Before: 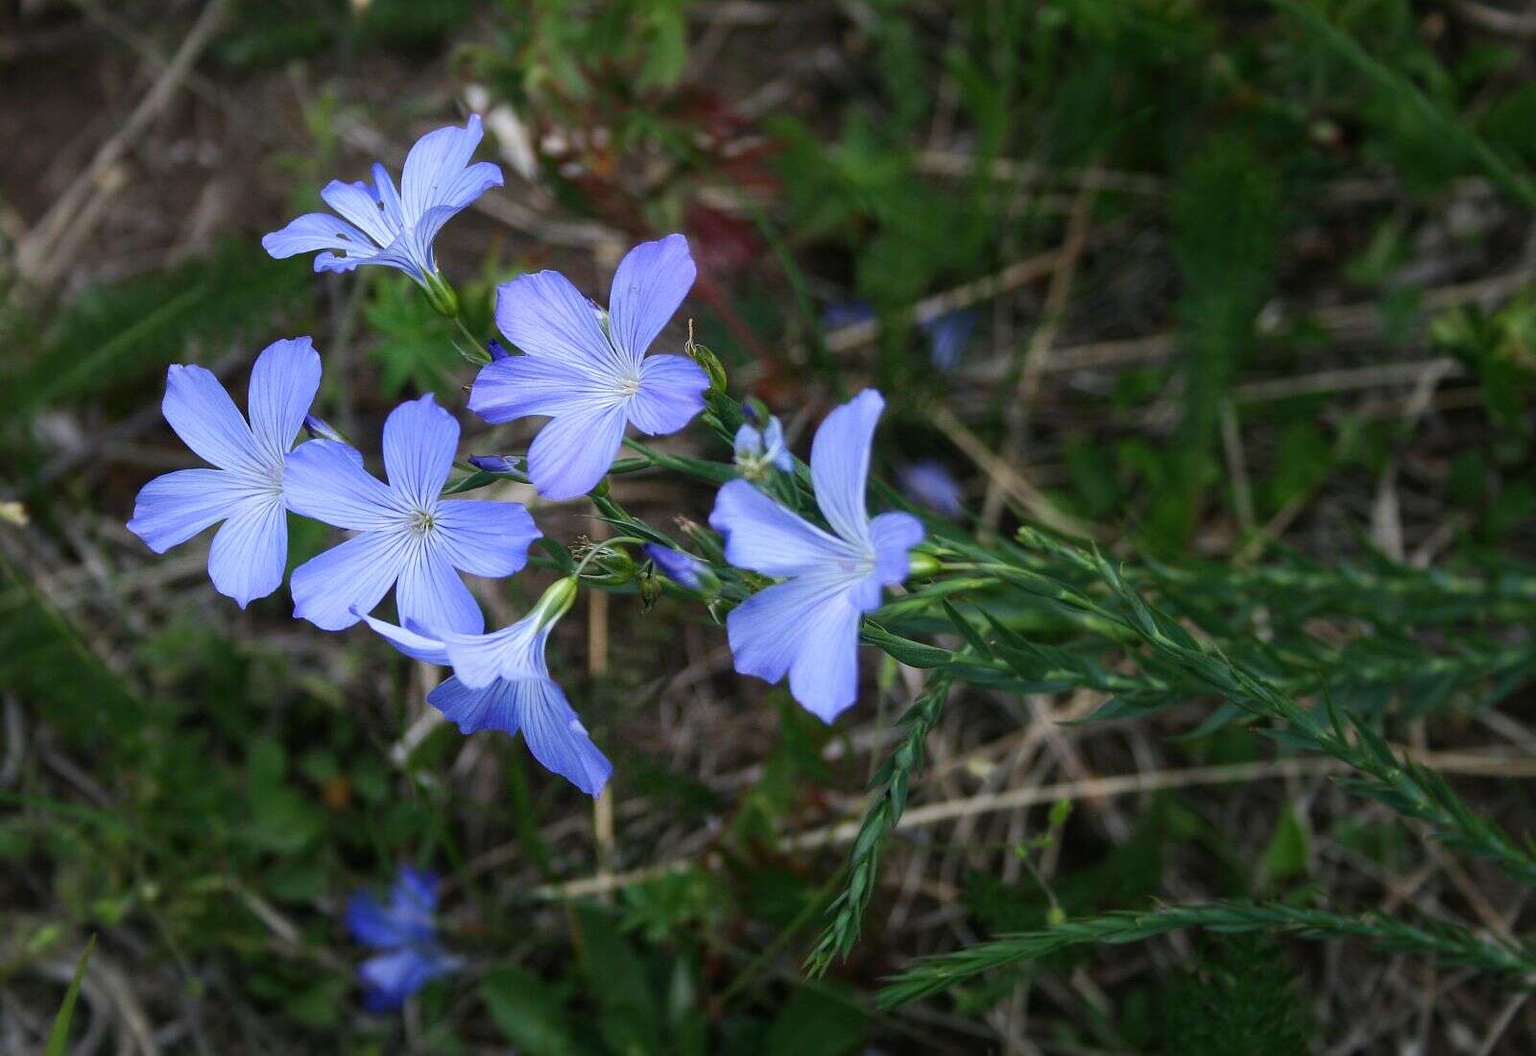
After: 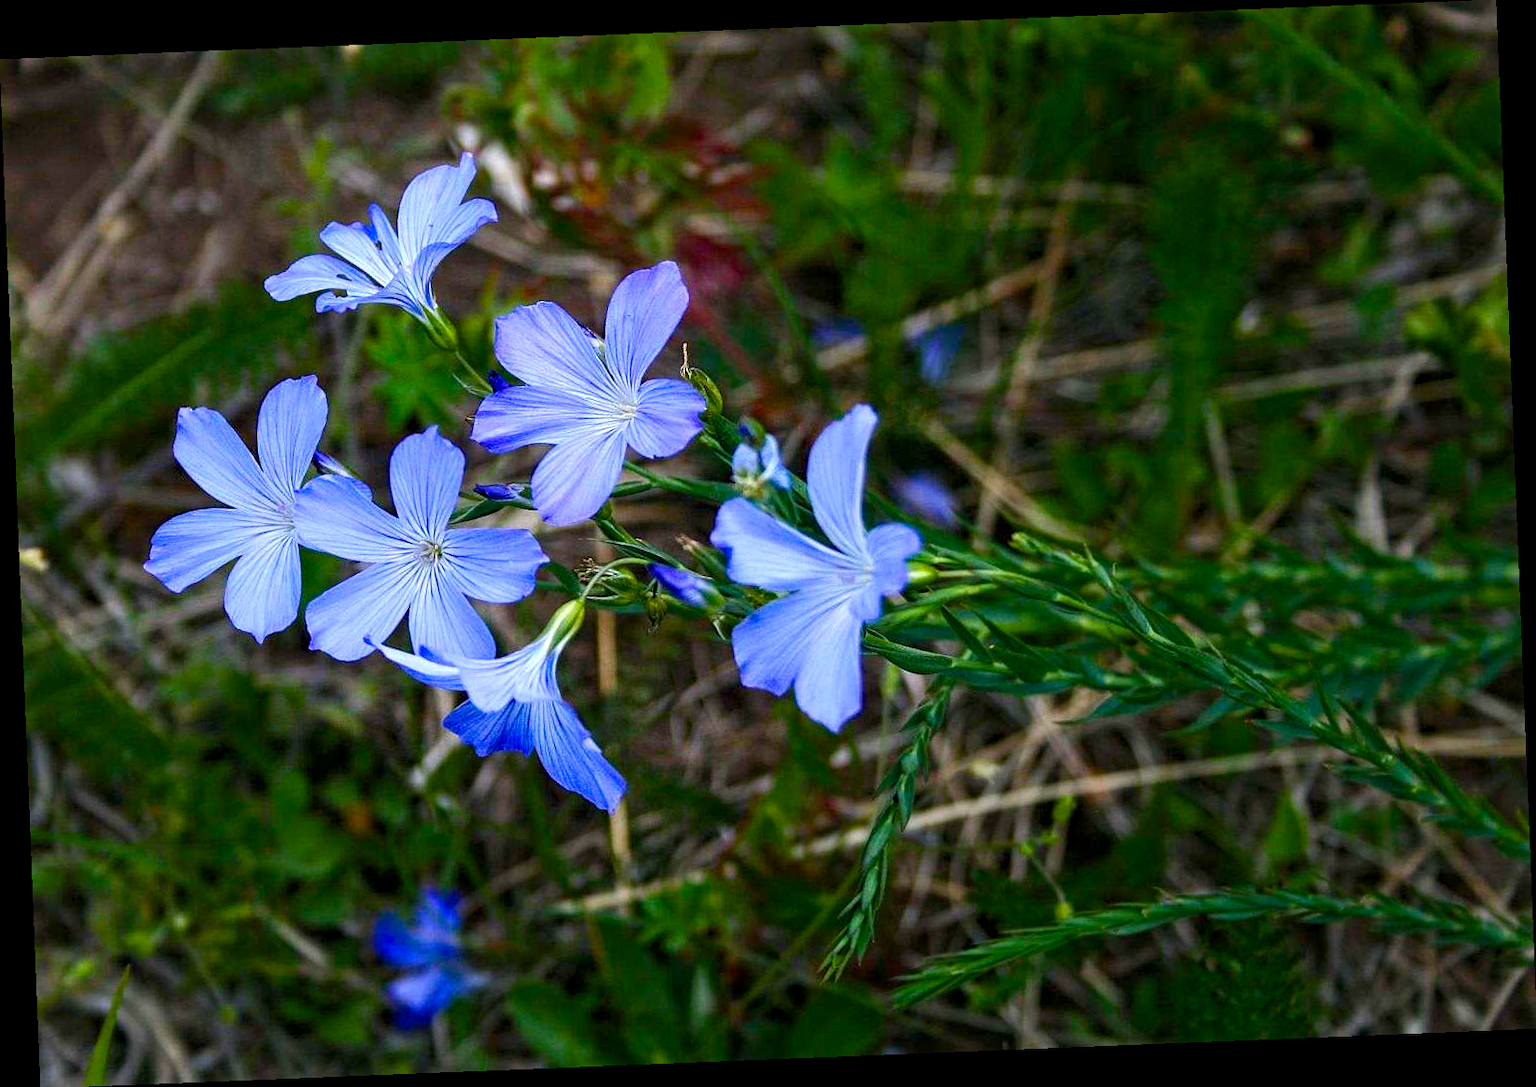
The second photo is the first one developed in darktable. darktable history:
rotate and perspective: rotation -2.29°, automatic cropping off
contrast equalizer: octaves 7, y [[0.502, 0.517, 0.543, 0.576, 0.611, 0.631], [0.5 ×6], [0.5 ×6], [0 ×6], [0 ×6]]
exposure: exposure 0.081 EV, compensate highlight preservation false
tone equalizer: on, module defaults
color balance rgb: perceptual saturation grading › global saturation 20%, perceptual saturation grading › highlights -25%, perceptual saturation grading › shadows 25%, global vibrance 50%
